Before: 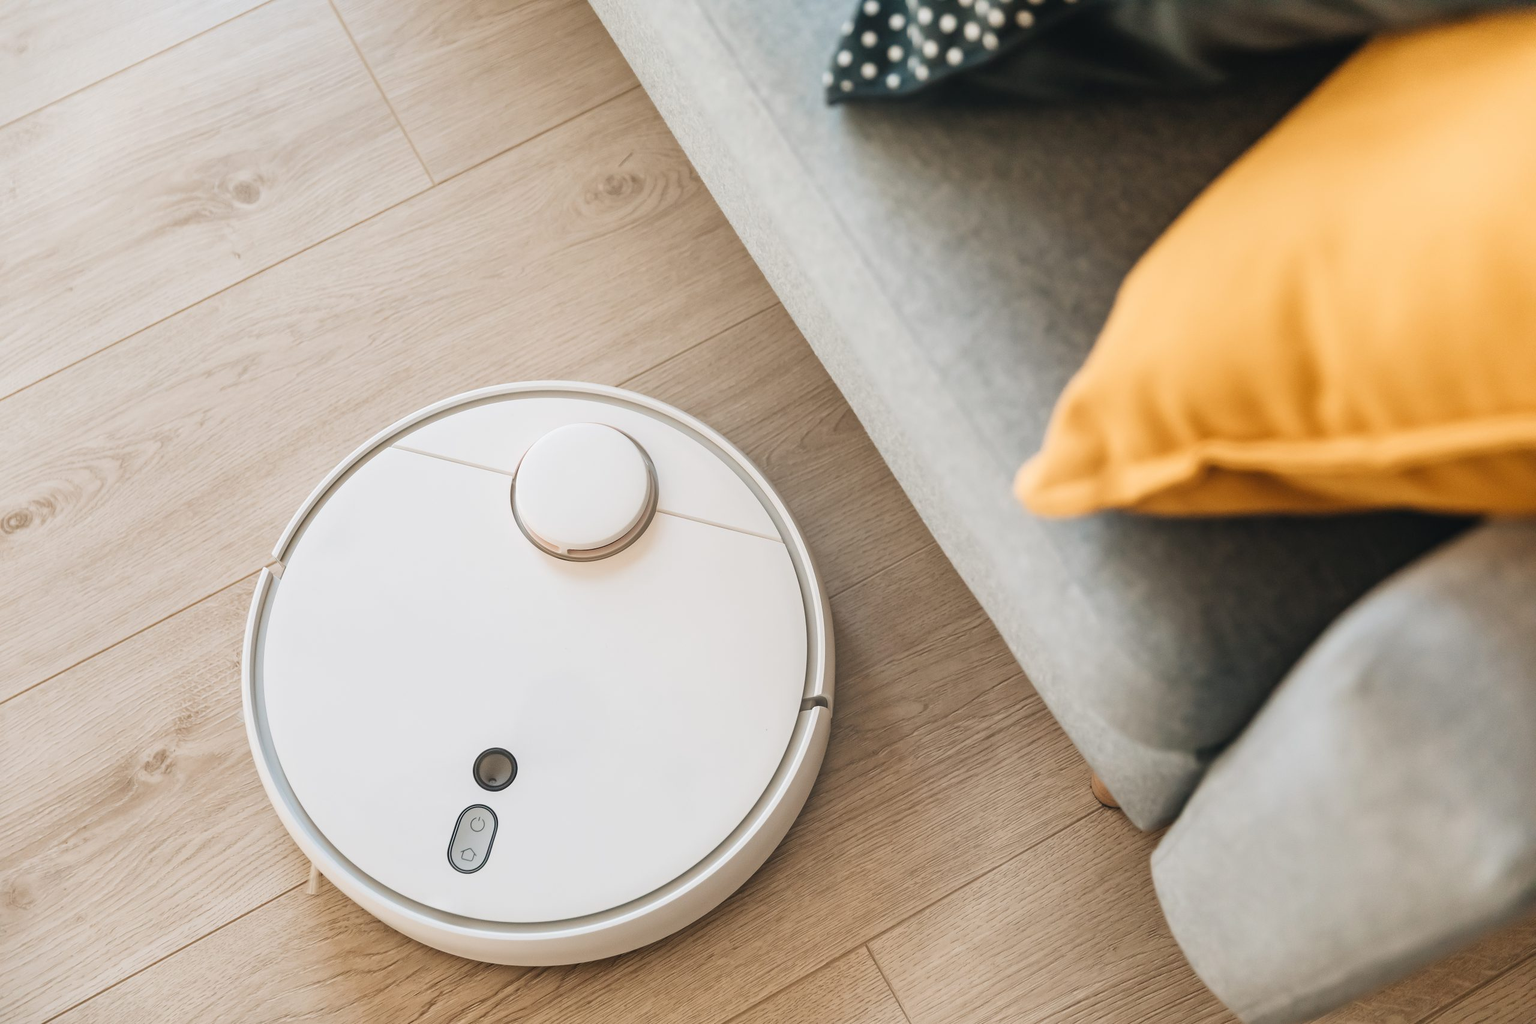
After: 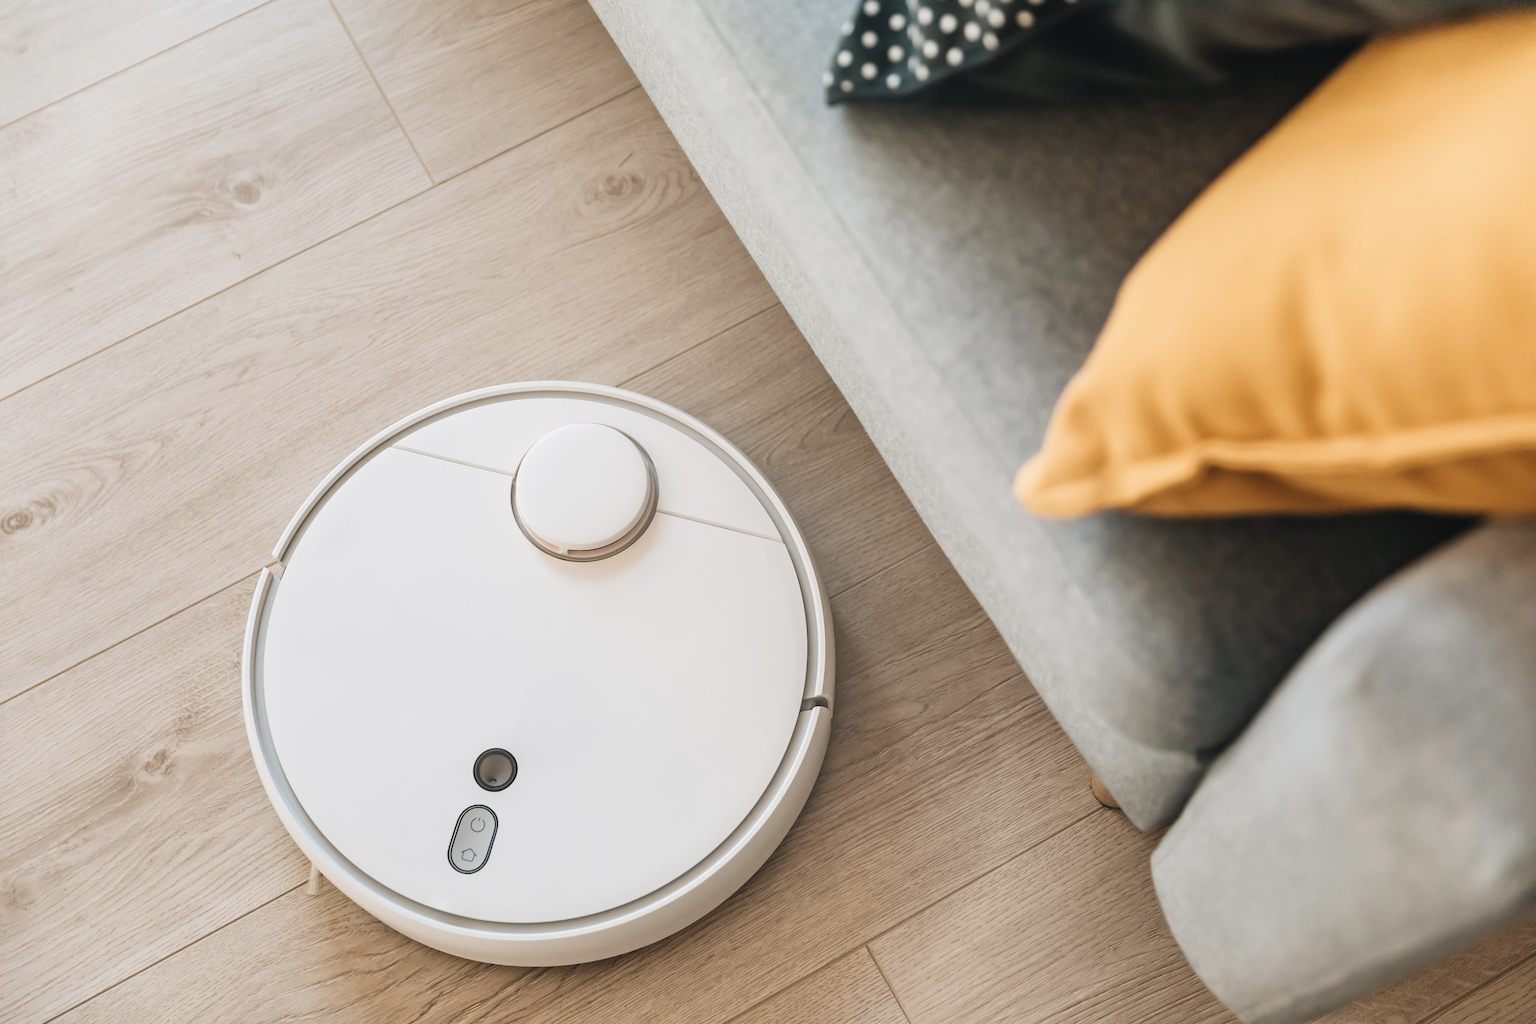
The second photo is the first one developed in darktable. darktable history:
color correction: highlights b* 0.021, saturation 0.844
